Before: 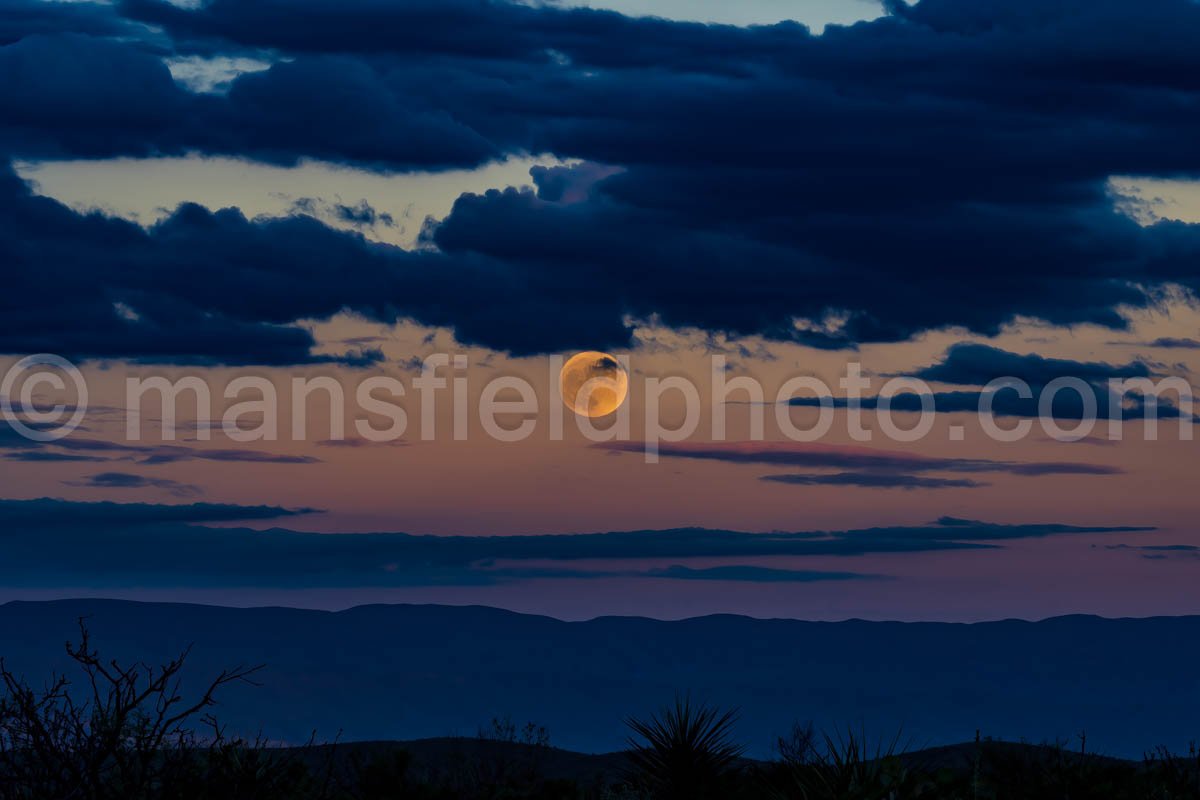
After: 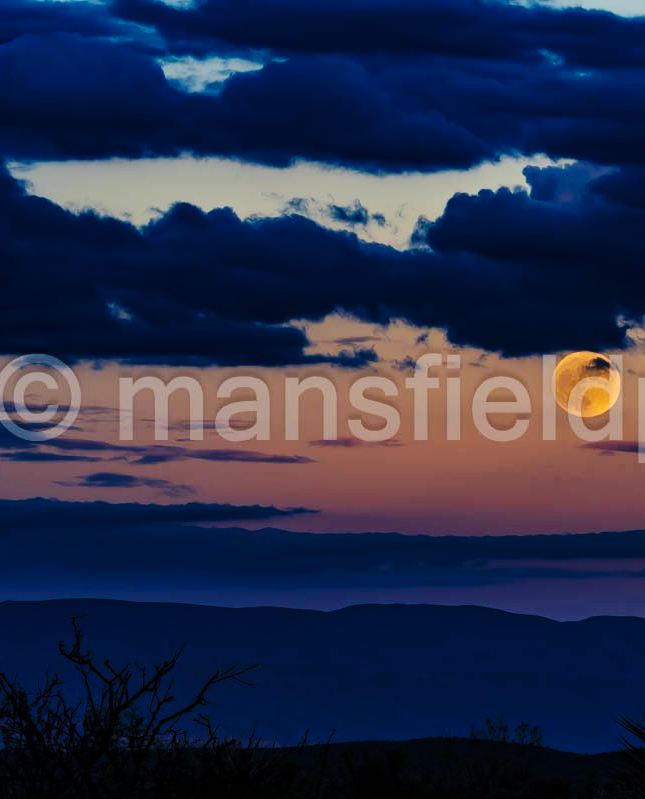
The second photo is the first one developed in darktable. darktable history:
base curve: curves: ch0 [(0, 0) (0.036, 0.025) (0.121, 0.166) (0.206, 0.329) (0.605, 0.79) (1, 1)], preserve colors none
crop: left 0.587%, right 45.588%, bottom 0.086%
